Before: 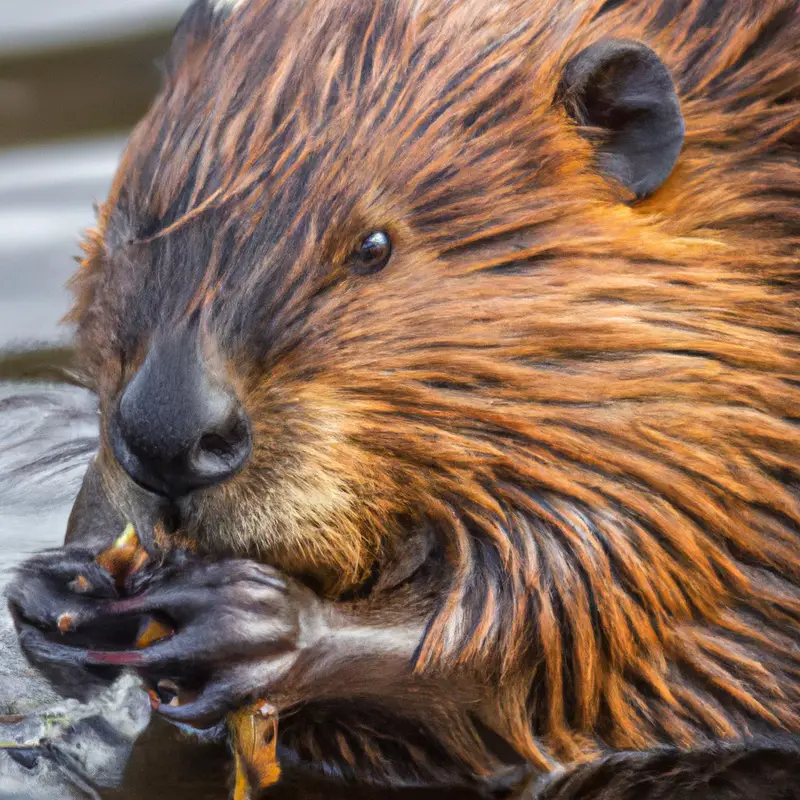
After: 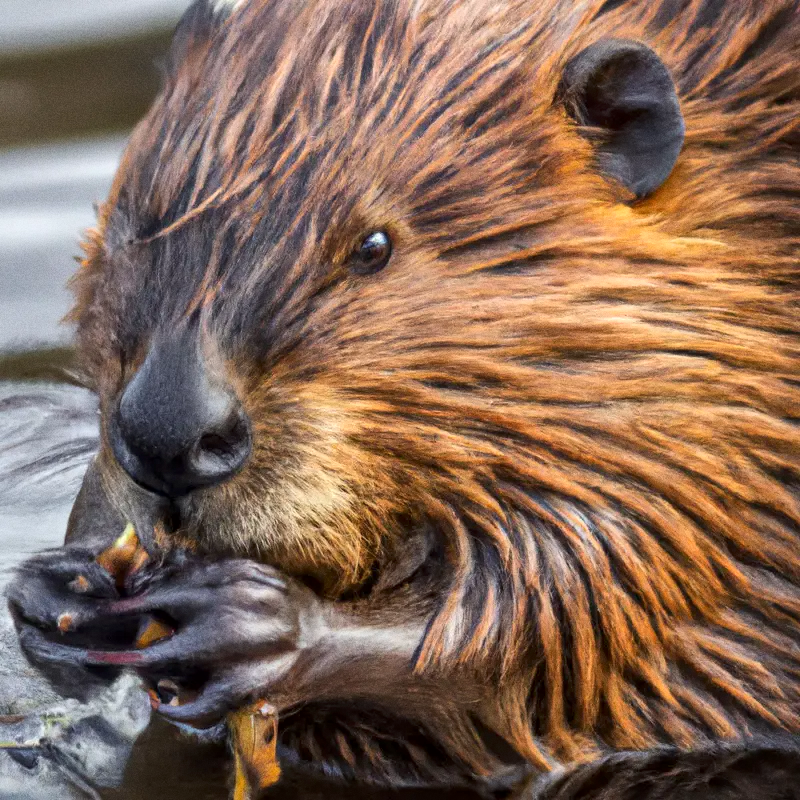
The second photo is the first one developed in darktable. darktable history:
grain: on, module defaults
local contrast: mode bilateral grid, contrast 20, coarseness 50, detail 140%, midtone range 0.2
